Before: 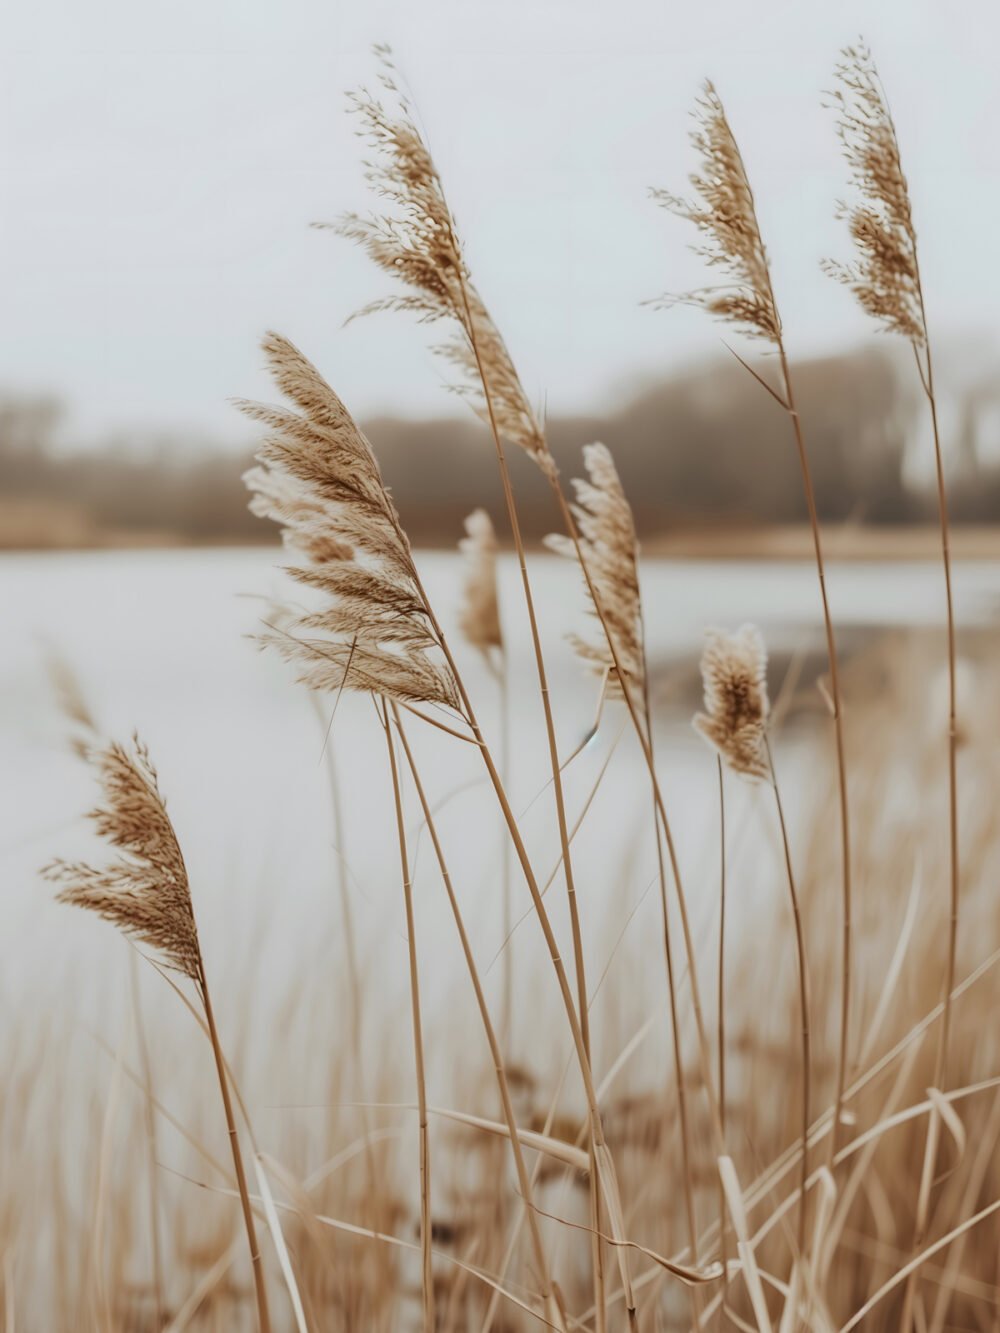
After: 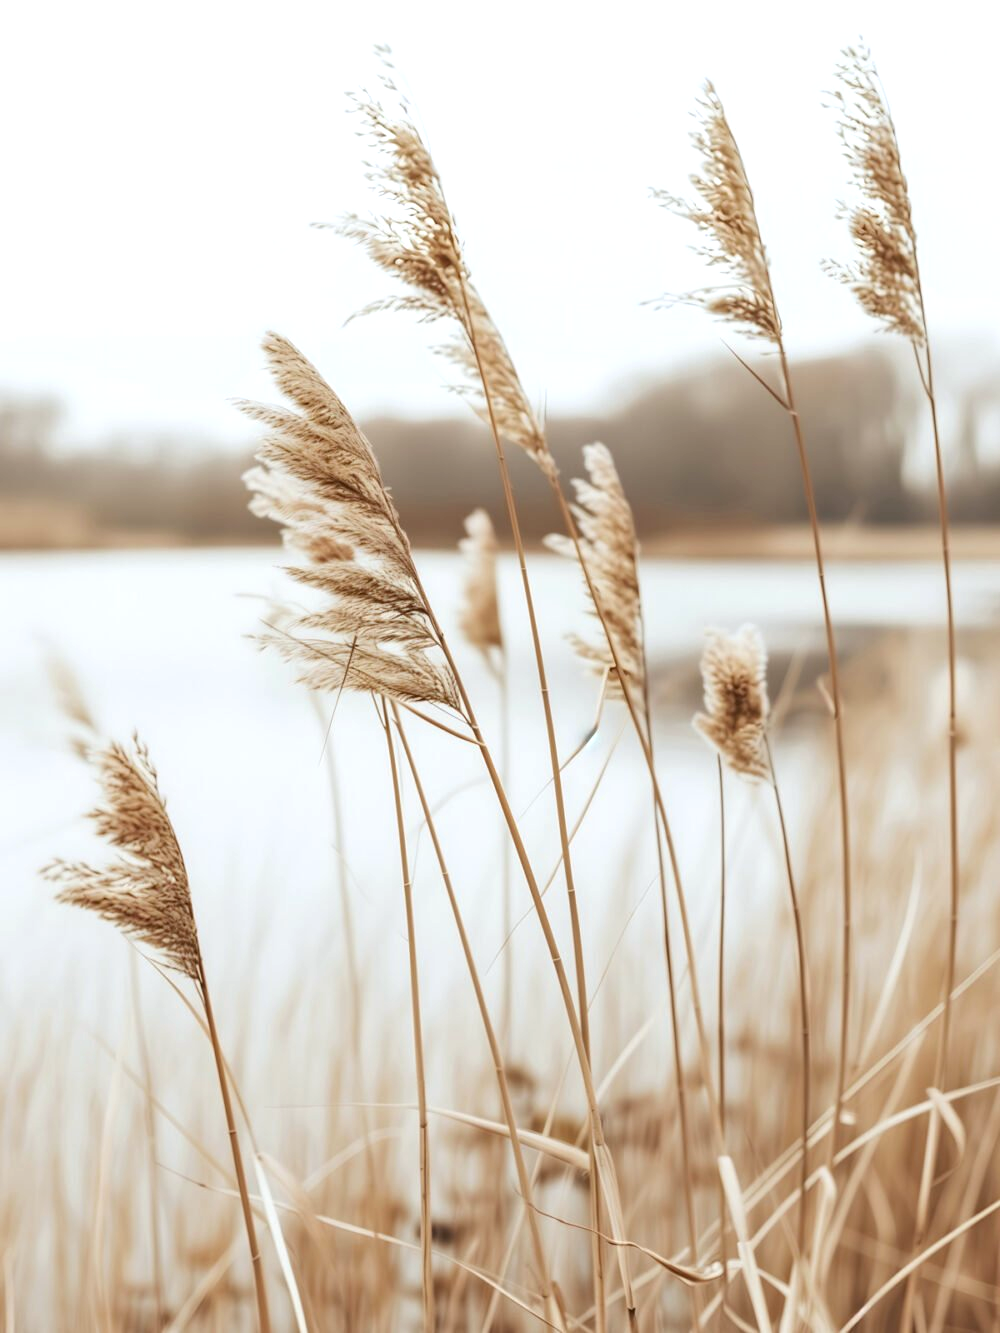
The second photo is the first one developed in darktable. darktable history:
exposure: black level correction 0, exposure 0.7 EV, compensate highlight preservation false
white balance: red 0.982, blue 1.018
